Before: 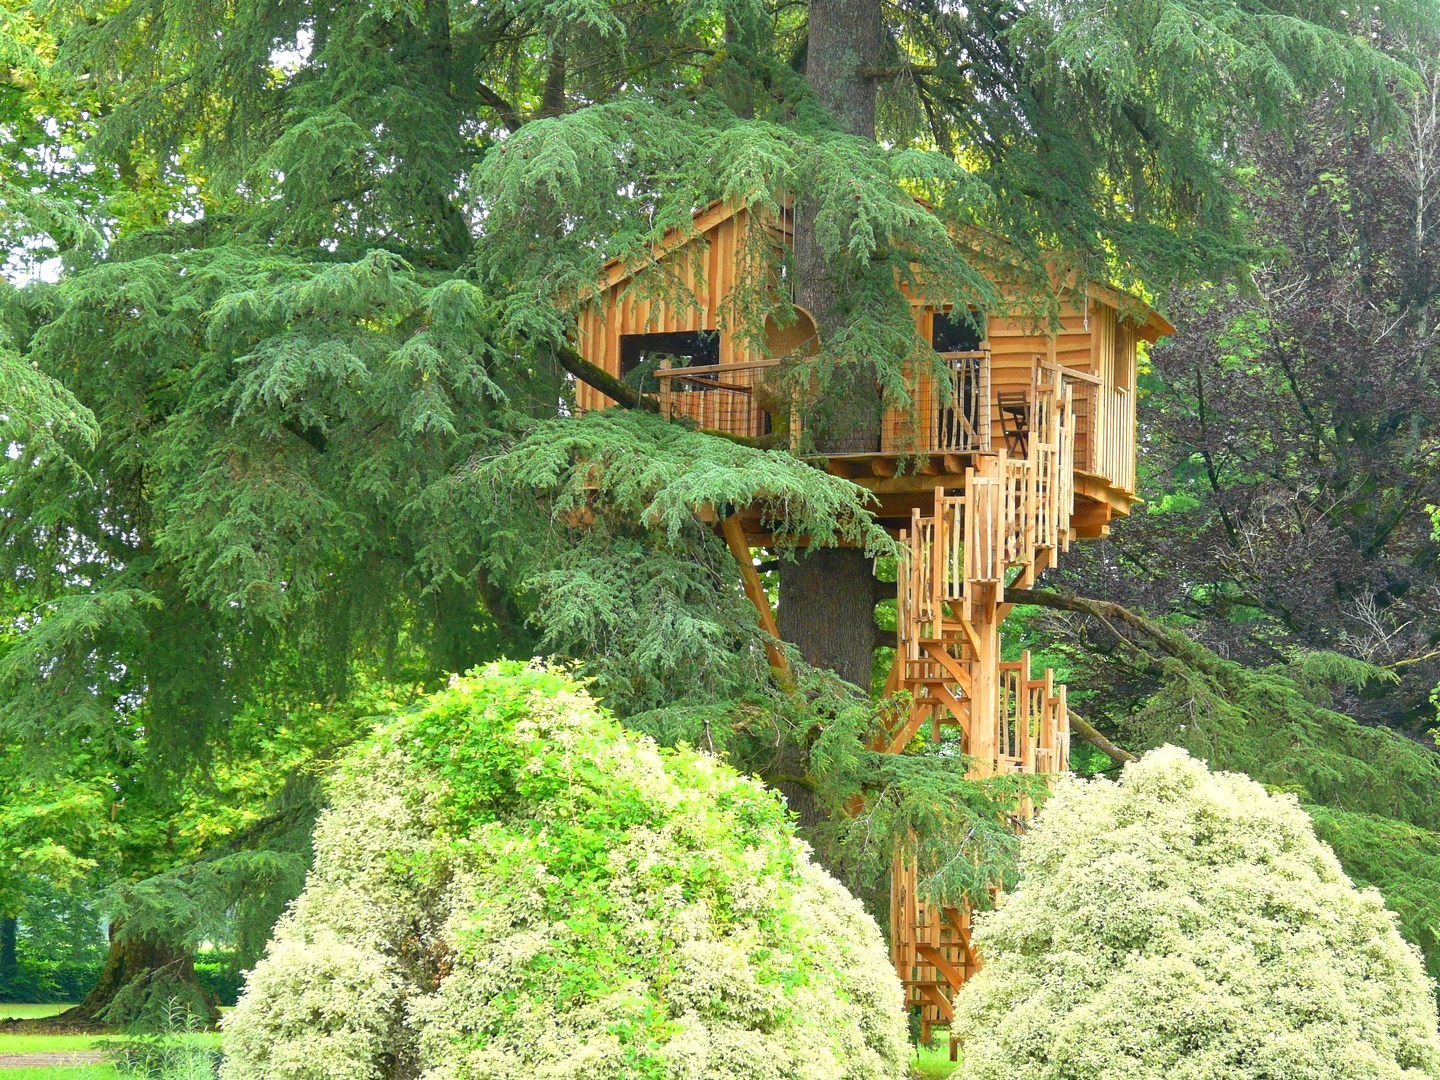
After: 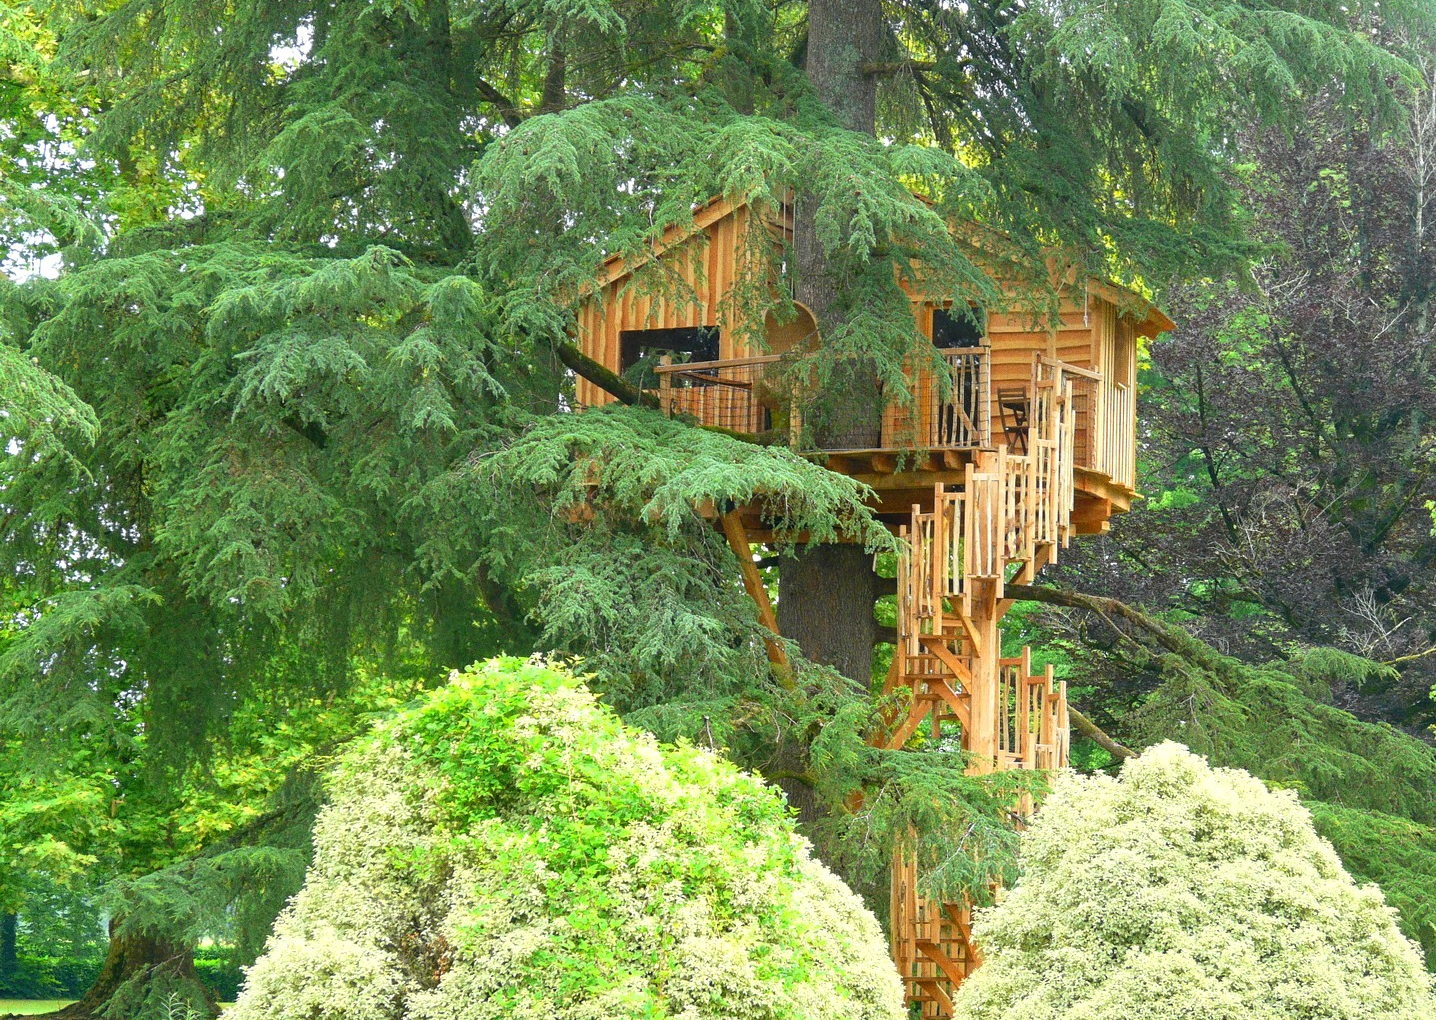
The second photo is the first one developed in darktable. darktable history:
crop: top 0.448%, right 0.264%, bottom 5.045%
grain: on, module defaults
